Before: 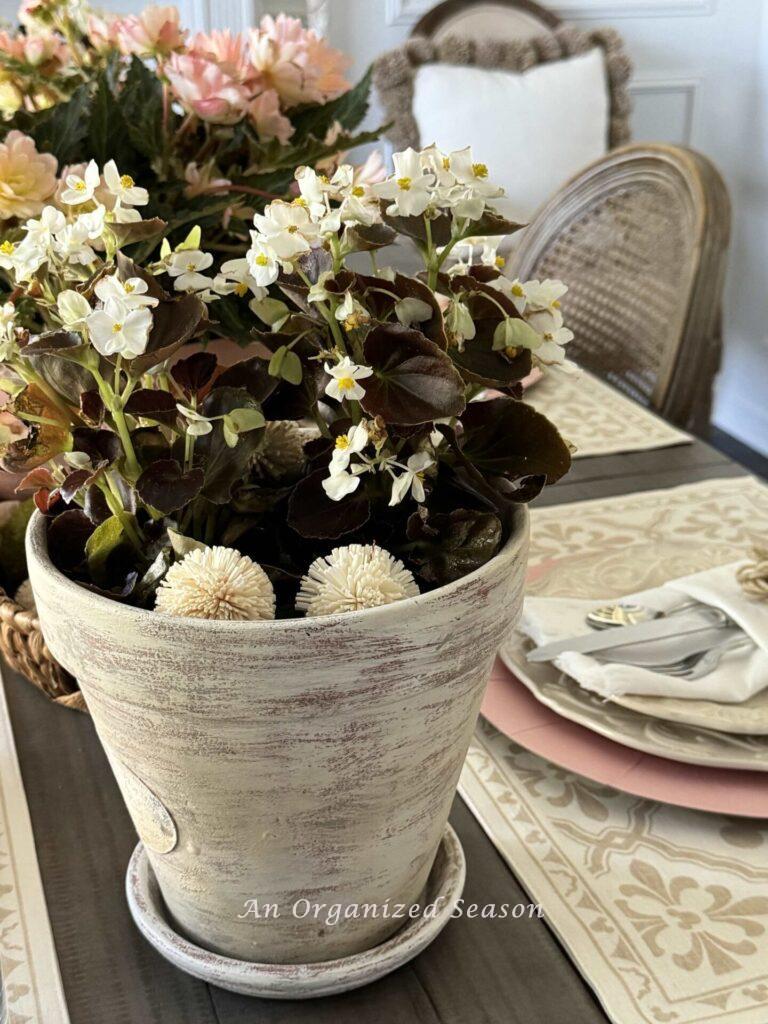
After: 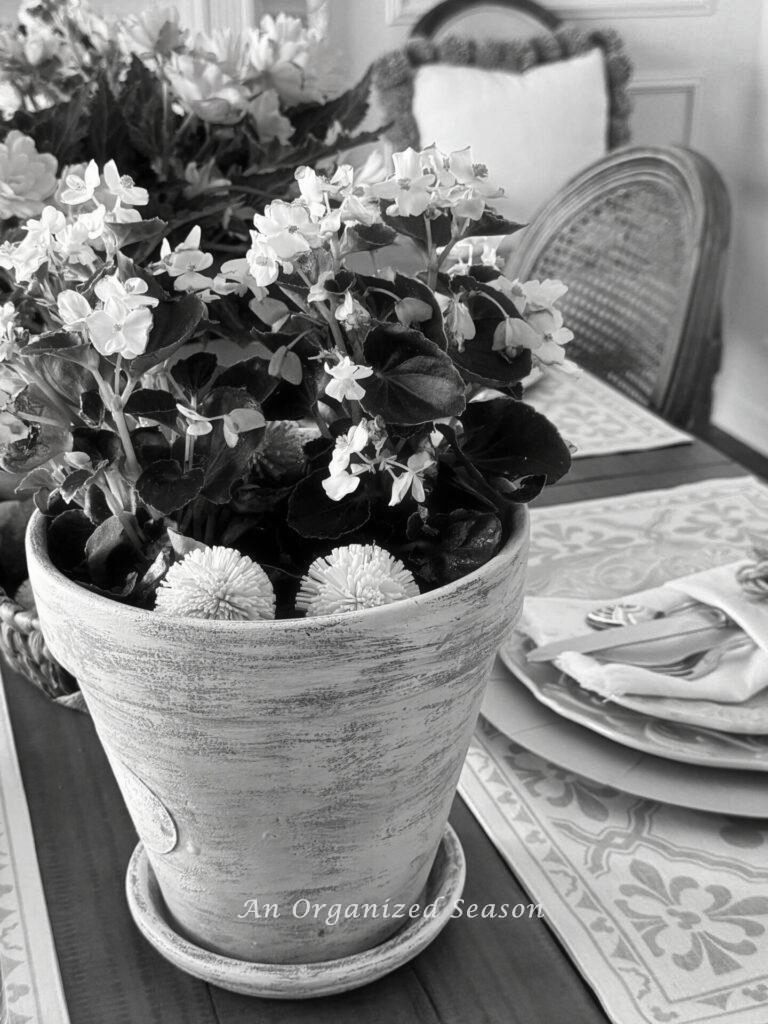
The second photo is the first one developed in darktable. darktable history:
haze removal: strength -0.049, compatibility mode true, adaptive false
shadows and highlights: shadows 53.12, soften with gaussian
contrast brightness saturation: saturation -0.981
